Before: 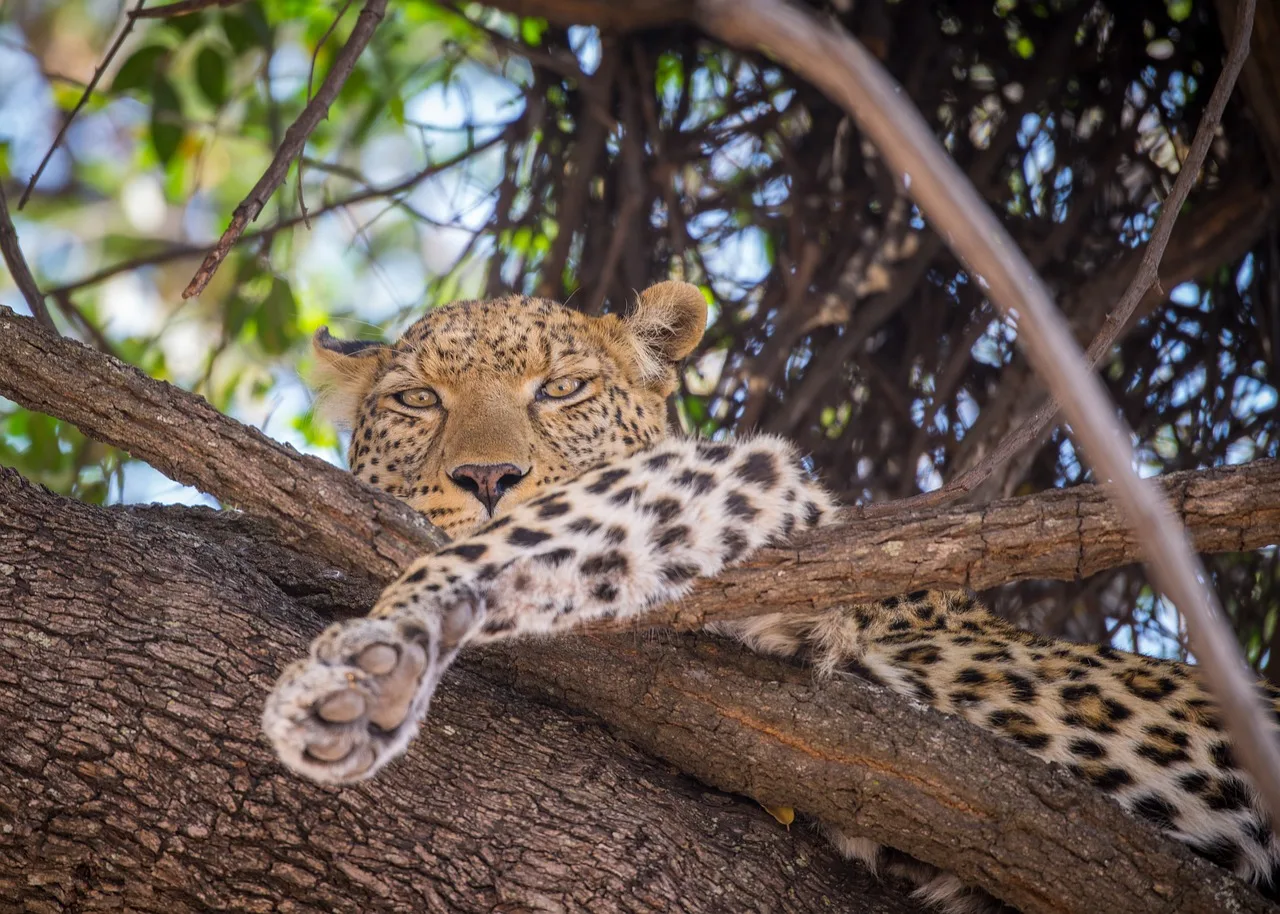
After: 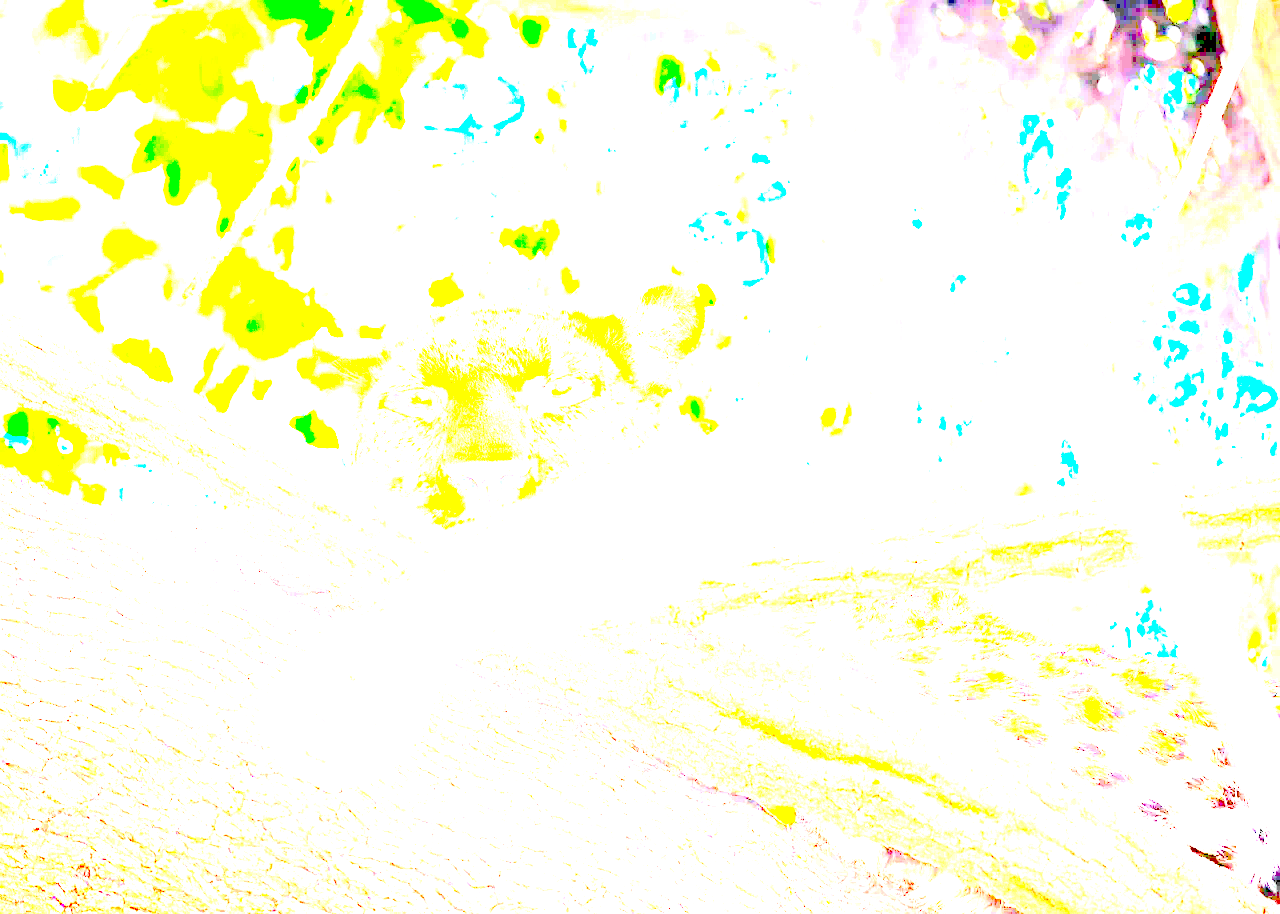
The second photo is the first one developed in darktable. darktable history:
contrast brightness saturation: contrast 0.2, brightness 0.16, saturation 0.22
exposure: exposure 8 EV, compensate highlight preservation false
